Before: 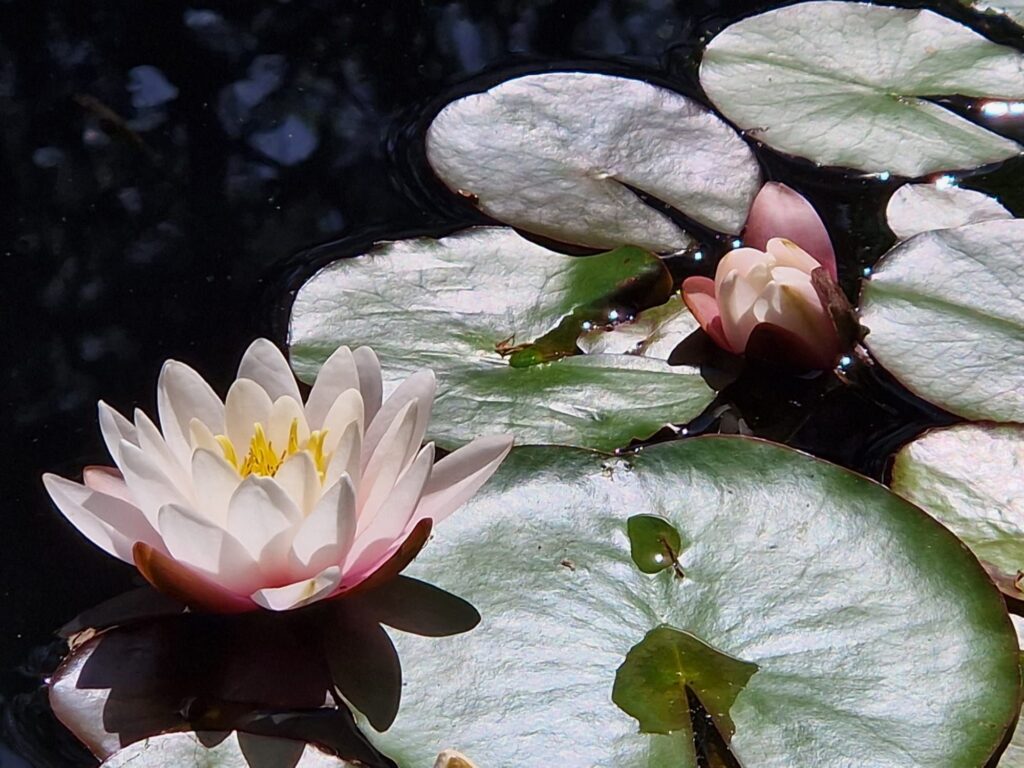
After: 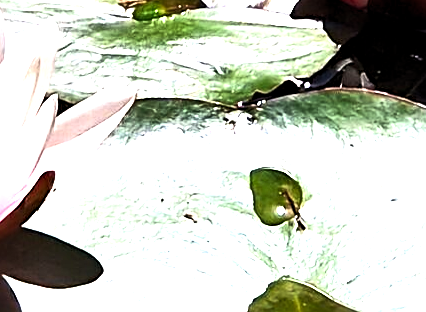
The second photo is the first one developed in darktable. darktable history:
rotate and perspective: rotation 0.174°, lens shift (vertical) 0.013, lens shift (horizontal) 0.019, shear 0.001, automatic cropping original format, crop left 0.007, crop right 0.991, crop top 0.016, crop bottom 0.997
rgb curve: curves: ch0 [(0, 0) (0.284, 0.292) (0.505, 0.644) (1, 1)]; ch1 [(0, 0) (0.284, 0.292) (0.505, 0.644) (1, 1)]; ch2 [(0, 0) (0.284, 0.292) (0.505, 0.644) (1, 1)], compensate middle gray true
crop: left 37.221%, top 45.169%, right 20.63%, bottom 13.777%
levels: levels [0.012, 0.367, 0.697]
sharpen: radius 4
